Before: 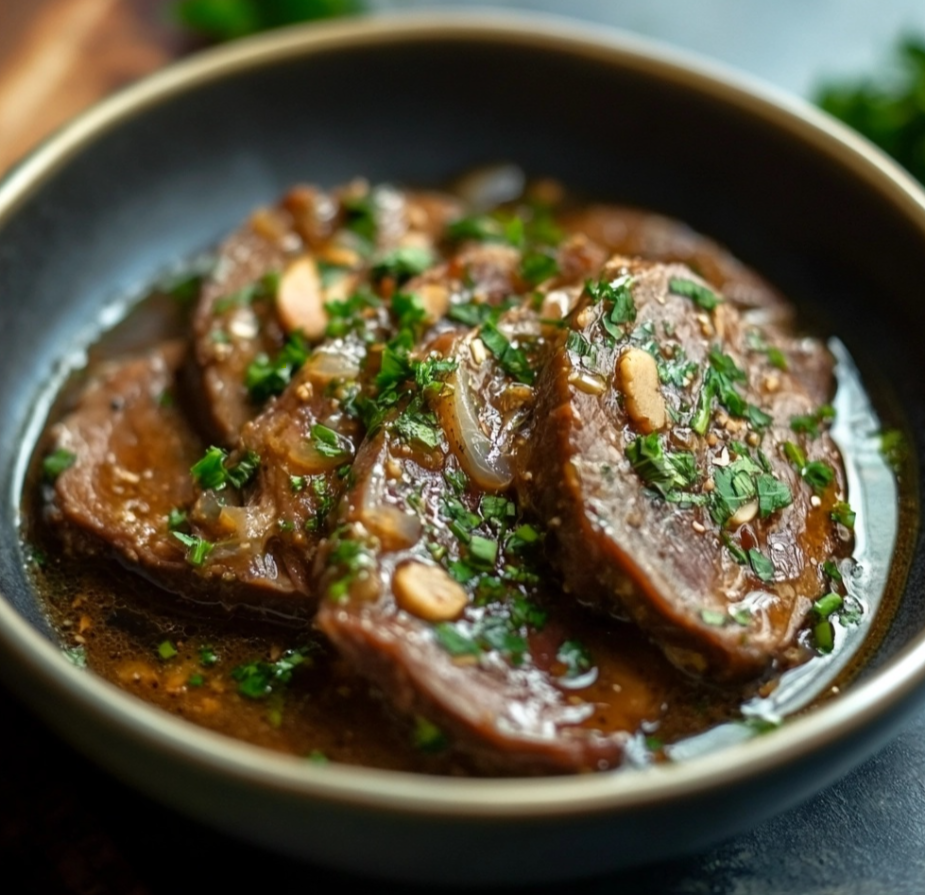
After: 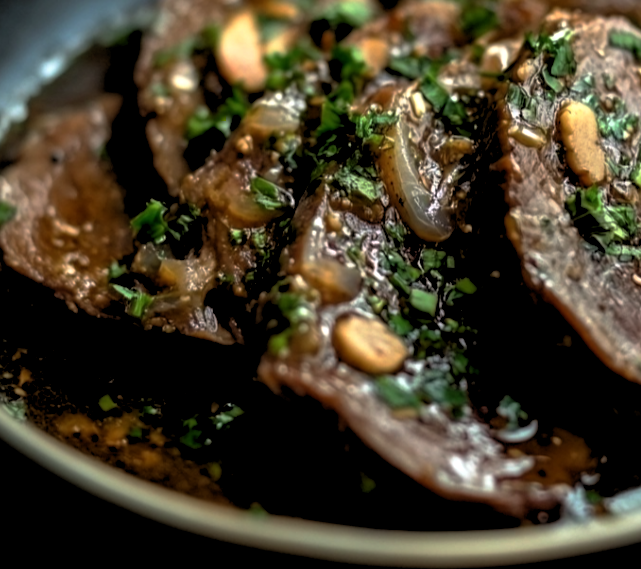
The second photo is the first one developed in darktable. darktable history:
rgb levels: levels [[0.034, 0.472, 0.904], [0, 0.5, 1], [0, 0.5, 1]]
crop: left 6.488%, top 27.668%, right 24.183%, bottom 8.656%
base curve: curves: ch0 [(0, 0) (0.595, 0.418) (1, 1)], preserve colors none
